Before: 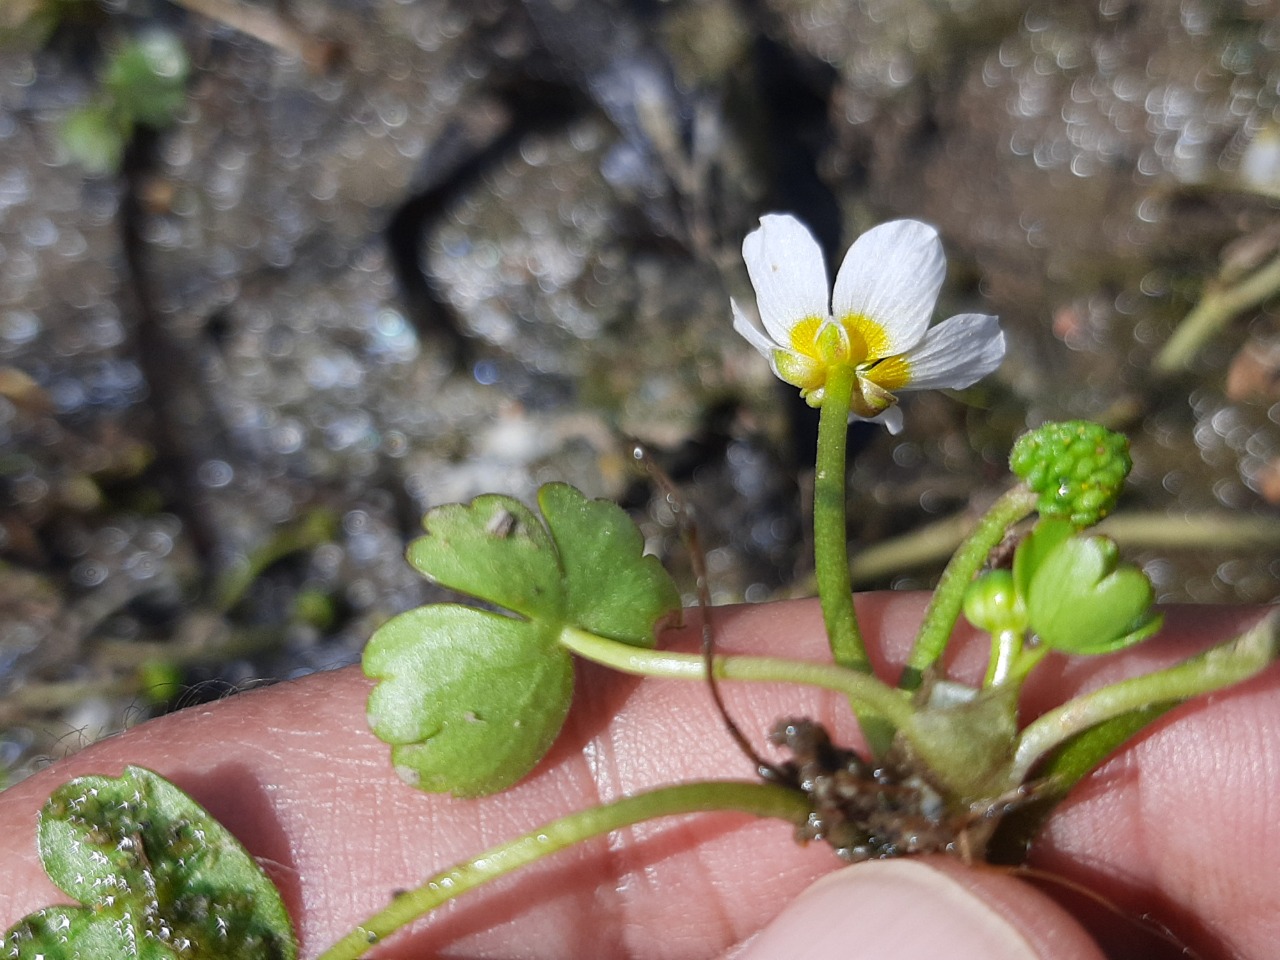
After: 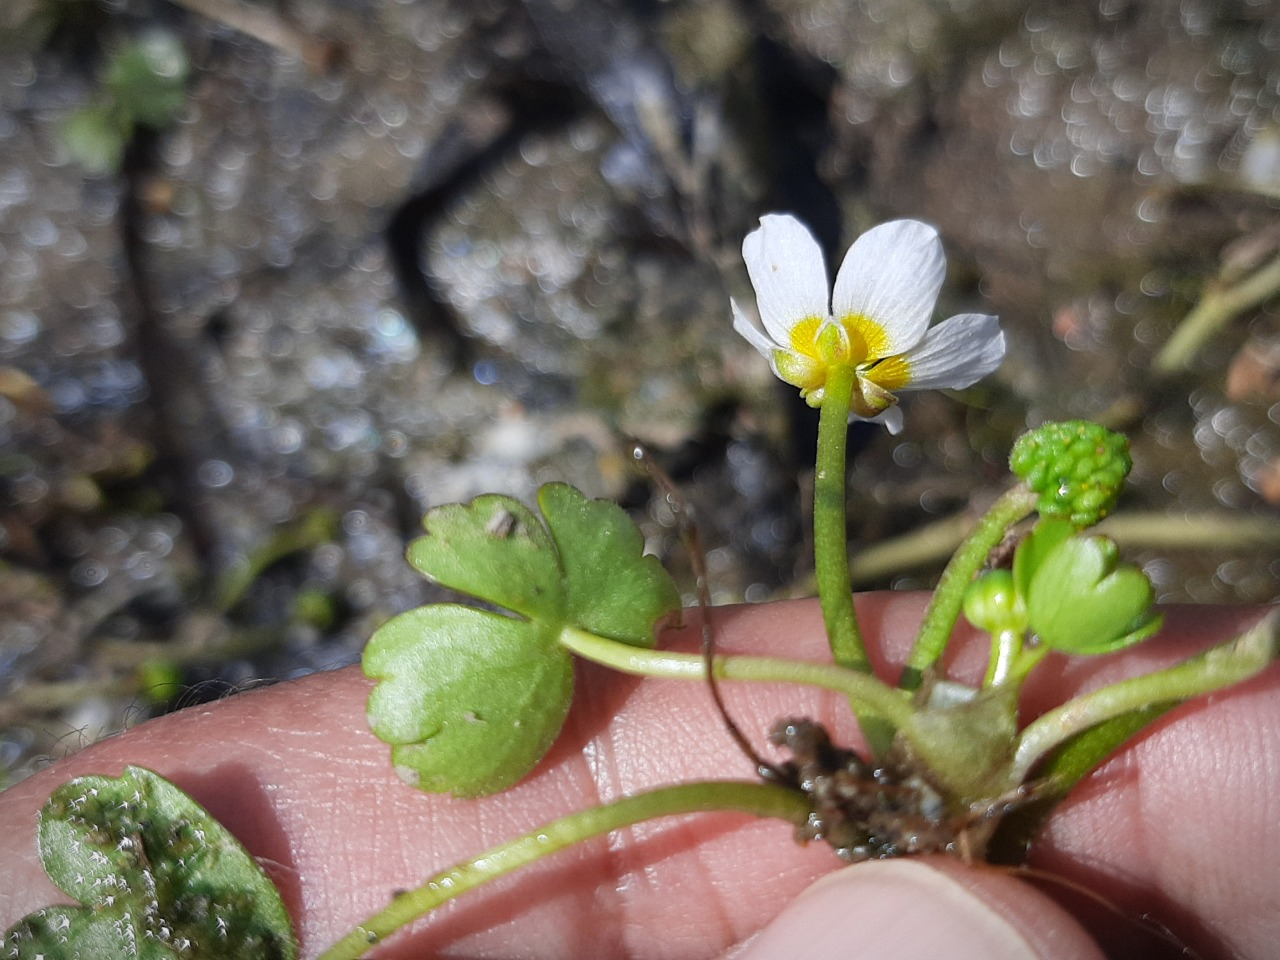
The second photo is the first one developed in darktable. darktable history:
vignetting: fall-off start 100.55%, width/height ratio 1.307
